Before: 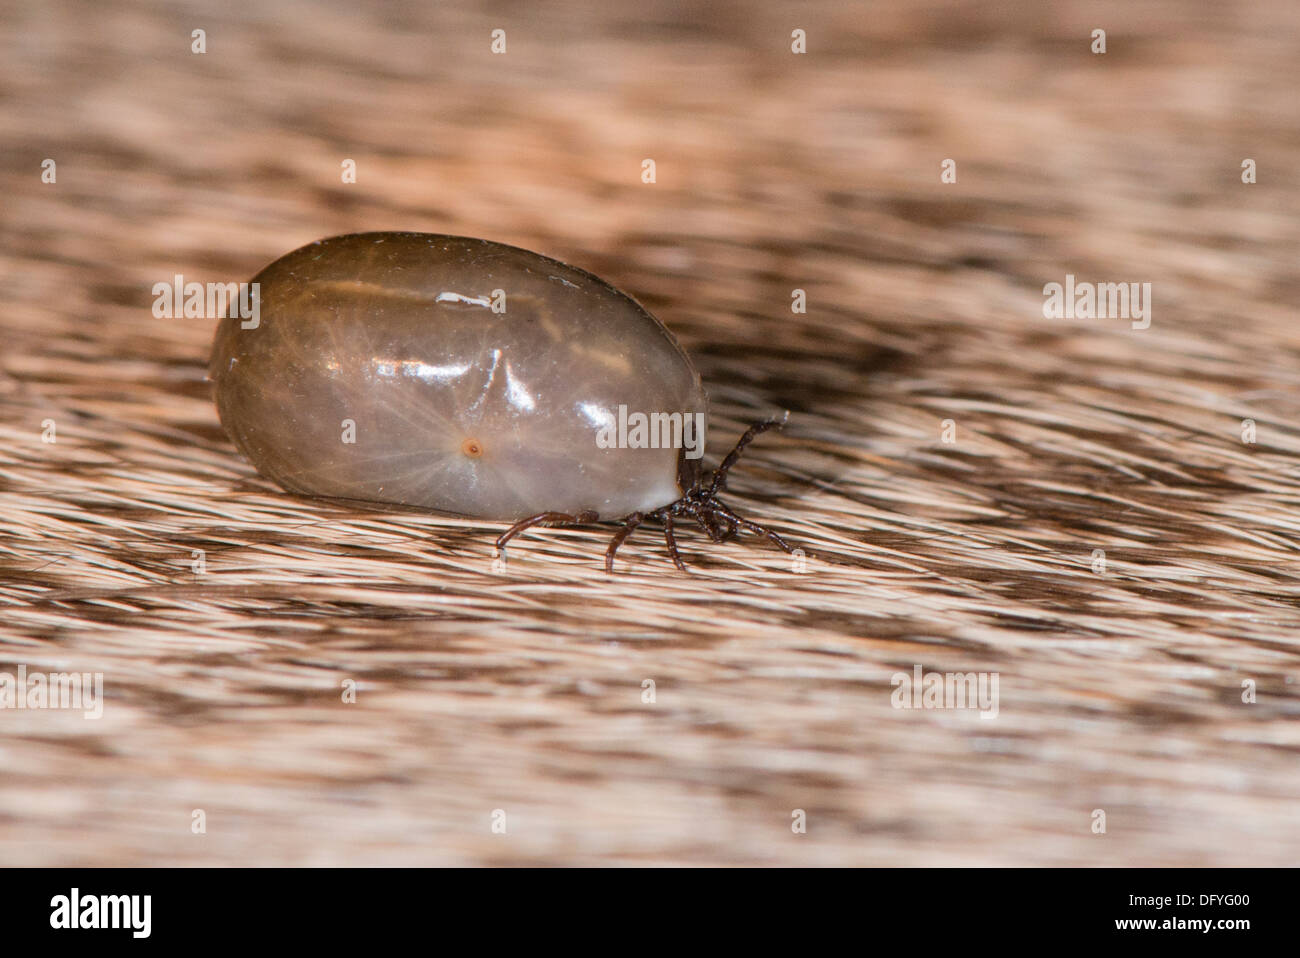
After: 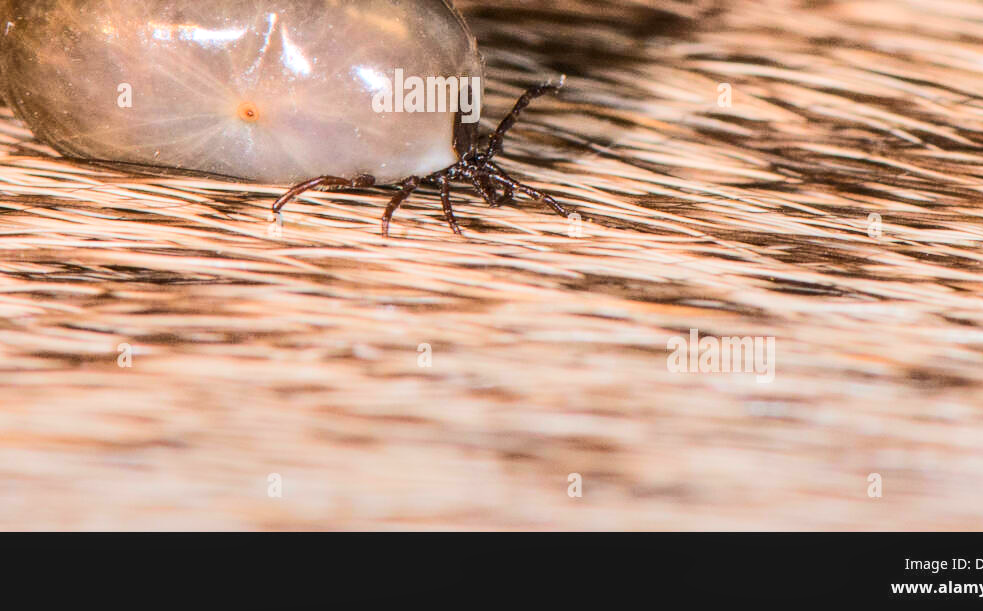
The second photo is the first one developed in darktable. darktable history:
fill light: on, module defaults
contrast brightness saturation: brightness 0.09, saturation 0.19
rgb curve: curves: ch0 [(0, 0) (0.284, 0.292) (0.505, 0.644) (1, 1)]; ch1 [(0, 0) (0.284, 0.292) (0.505, 0.644) (1, 1)]; ch2 [(0, 0) (0.284, 0.292) (0.505, 0.644) (1, 1)], compensate middle gray true
crop and rotate: left 17.299%, top 35.115%, right 7.015%, bottom 1.024%
local contrast: on, module defaults
